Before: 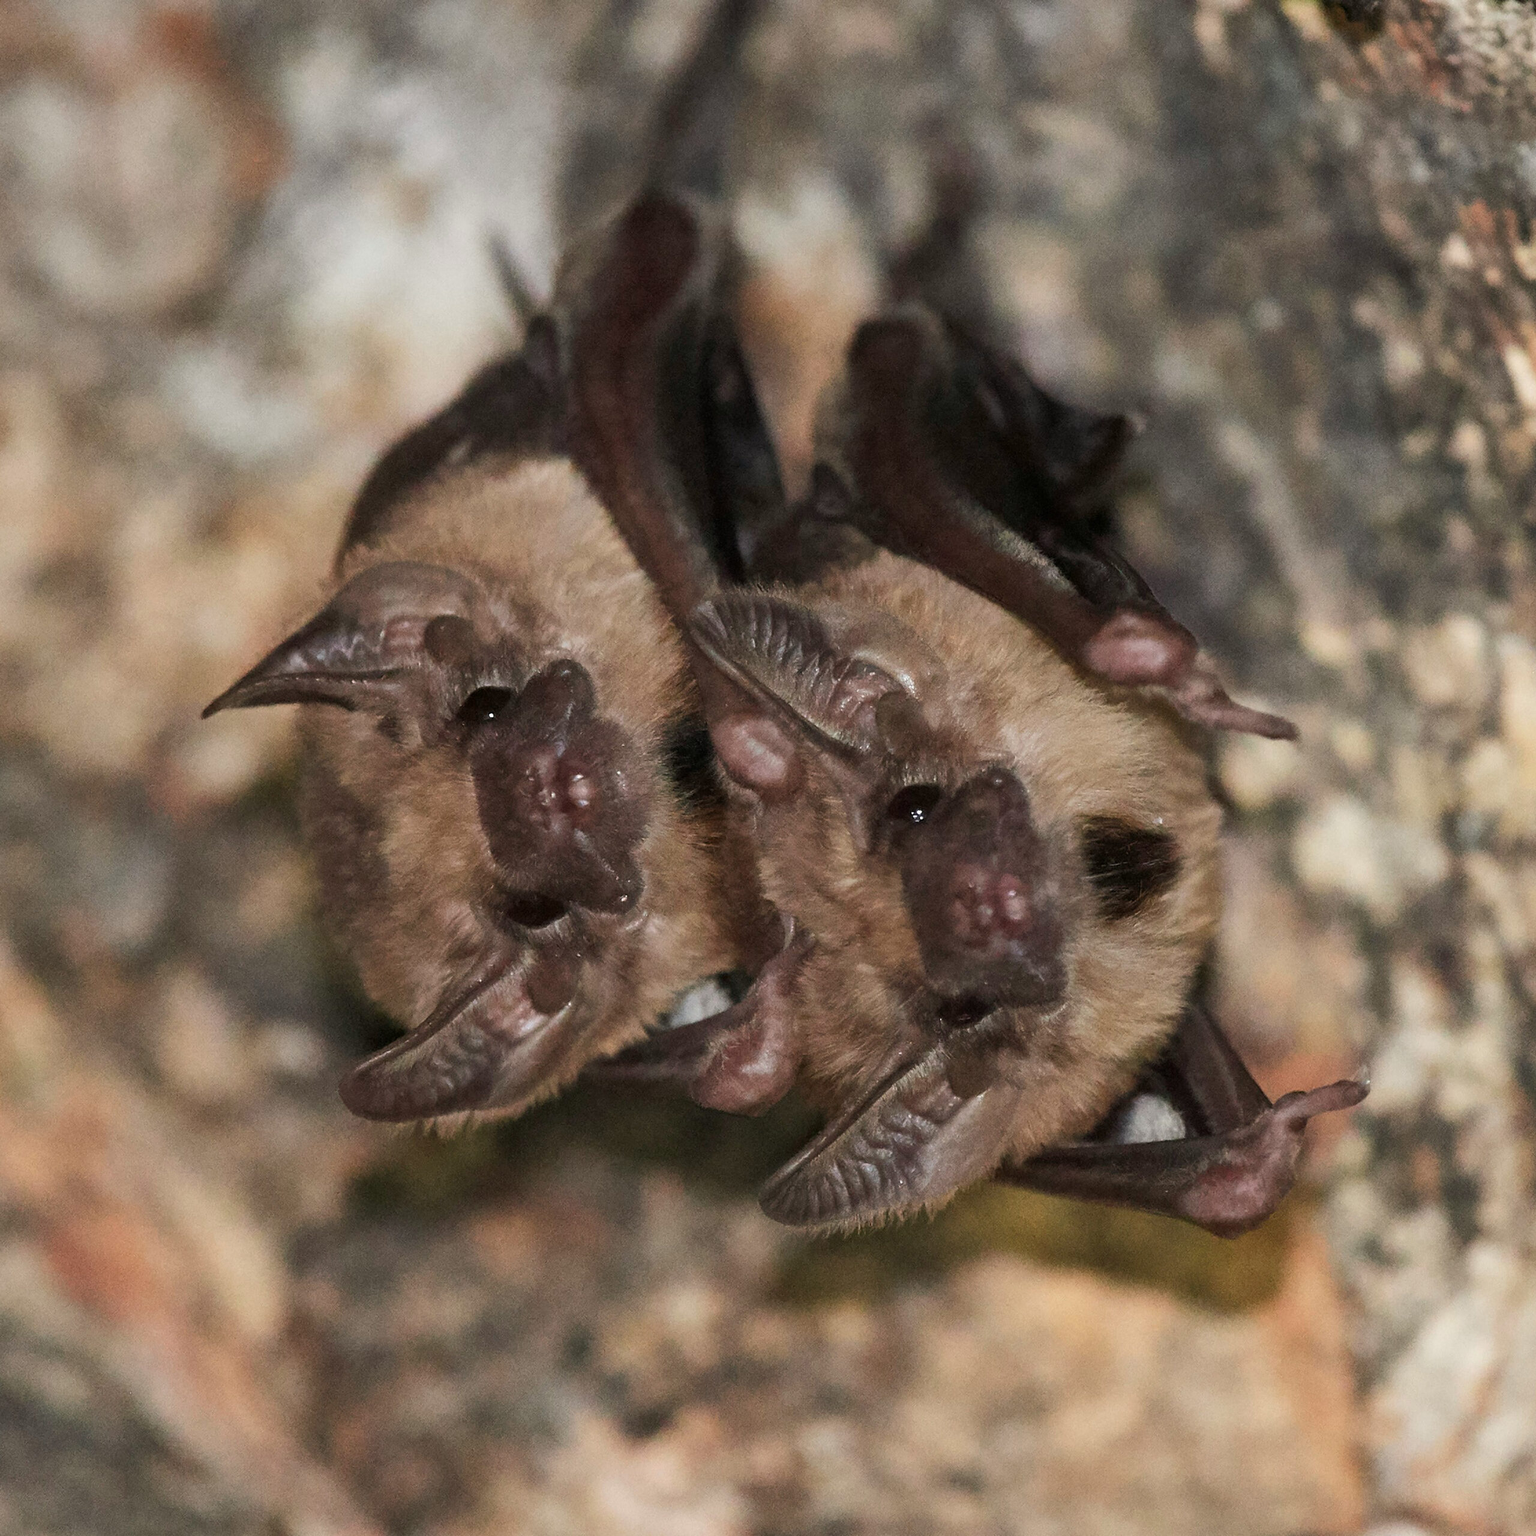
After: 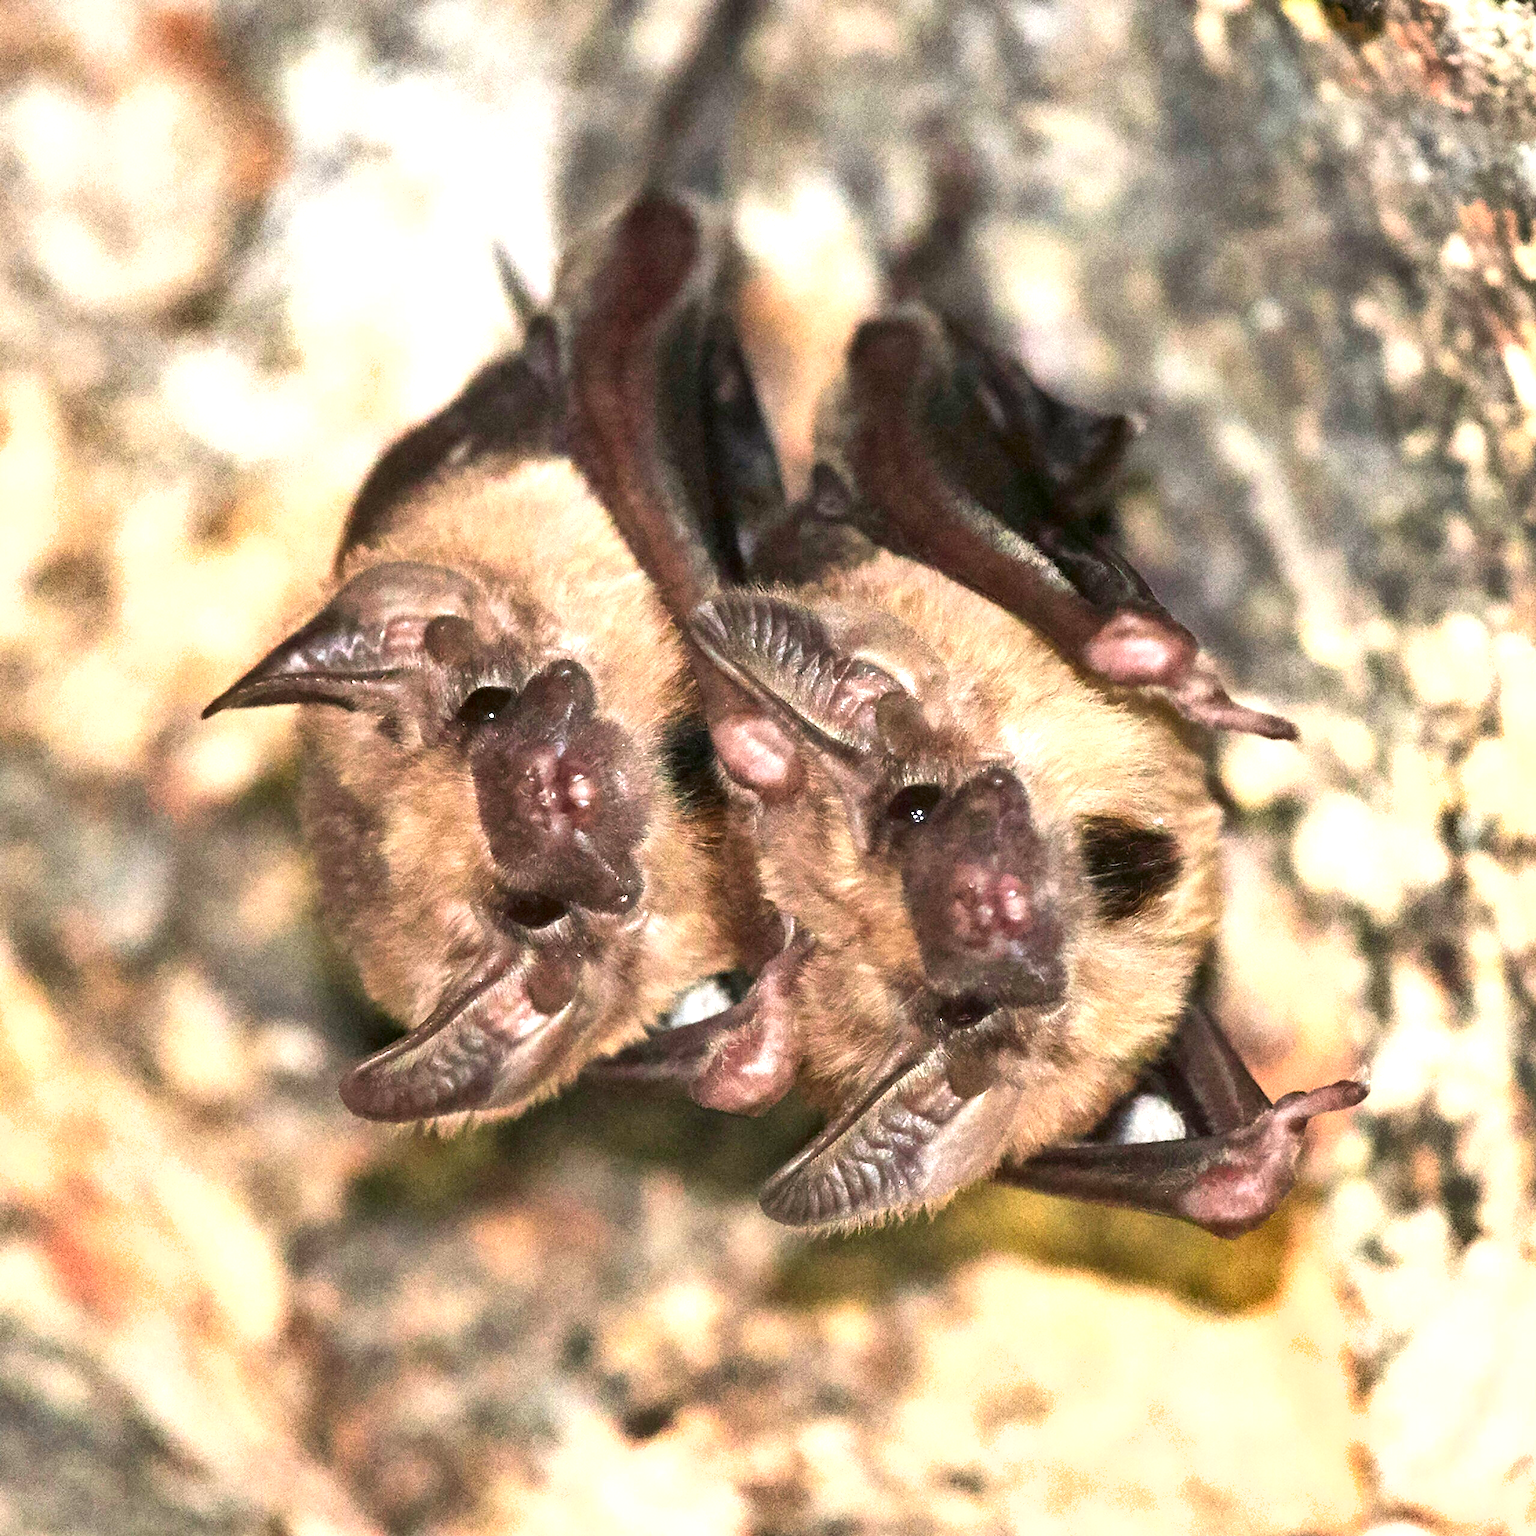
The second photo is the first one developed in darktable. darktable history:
contrast brightness saturation: contrast 0.13, brightness -0.05, saturation 0.16
exposure: black level correction 0, exposure 1.675 EV, compensate exposure bias true, compensate highlight preservation false
shadows and highlights: shadows 49, highlights -41, soften with gaussian
